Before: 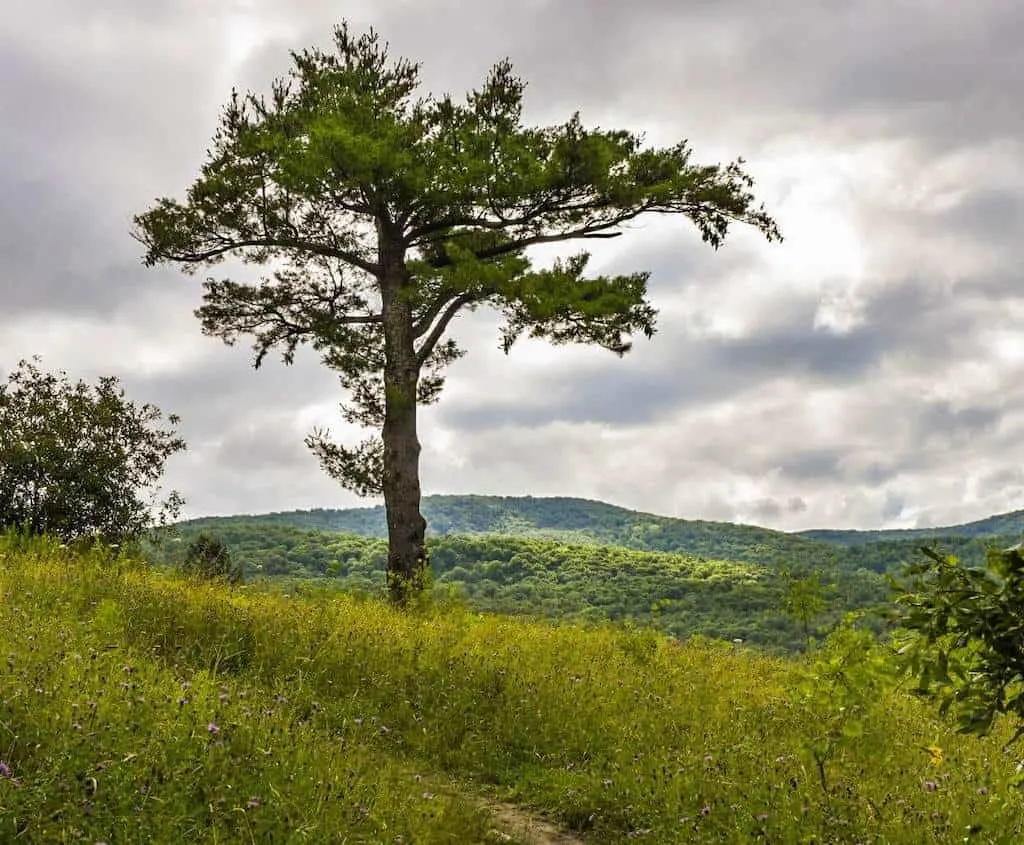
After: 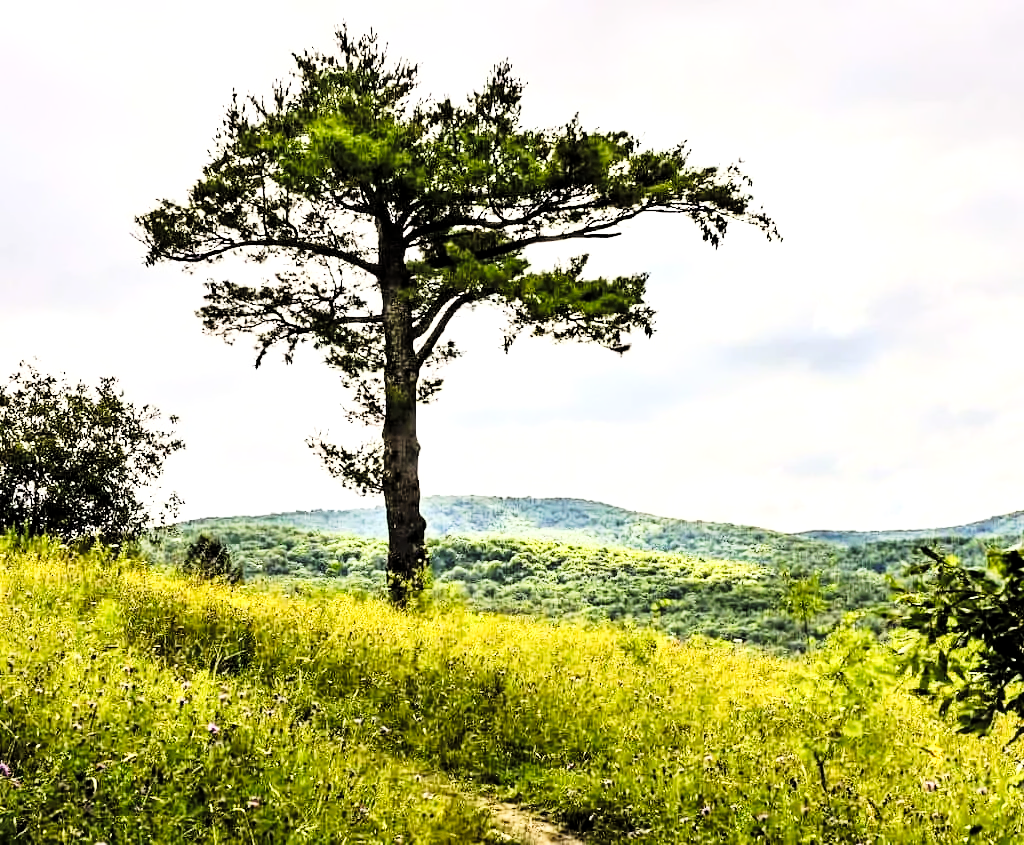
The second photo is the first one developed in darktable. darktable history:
rgb curve: curves: ch0 [(0, 0) (0.21, 0.15) (0.24, 0.21) (0.5, 0.75) (0.75, 0.96) (0.89, 0.99) (1, 1)]; ch1 [(0, 0.02) (0.21, 0.13) (0.25, 0.2) (0.5, 0.67) (0.75, 0.9) (0.89, 0.97) (1, 1)]; ch2 [(0, 0.02) (0.21, 0.13) (0.25, 0.2) (0.5, 0.67) (0.75, 0.9) (0.89, 0.97) (1, 1)], compensate middle gray true
rotate and perspective: crop left 0, crop top 0
local contrast: highlights 100%, shadows 100%, detail 120%, midtone range 0.2
levels: levels [0.026, 0.507, 0.987]
tone curve: curves: ch0 [(0, 0) (0.003, 0.024) (0.011, 0.032) (0.025, 0.041) (0.044, 0.054) (0.069, 0.069) (0.1, 0.09) (0.136, 0.116) (0.177, 0.162) (0.224, 0.213) (0.277, 0.278) (0.335, 0.359) (0.399, 0.447) (0.468, 0.543) (0.543, 0.621) (0.623, 0.717) (0.709, 0.807) (0.801, 0.876) (0.898, 0.934) (1, 1)], preserve colors none
